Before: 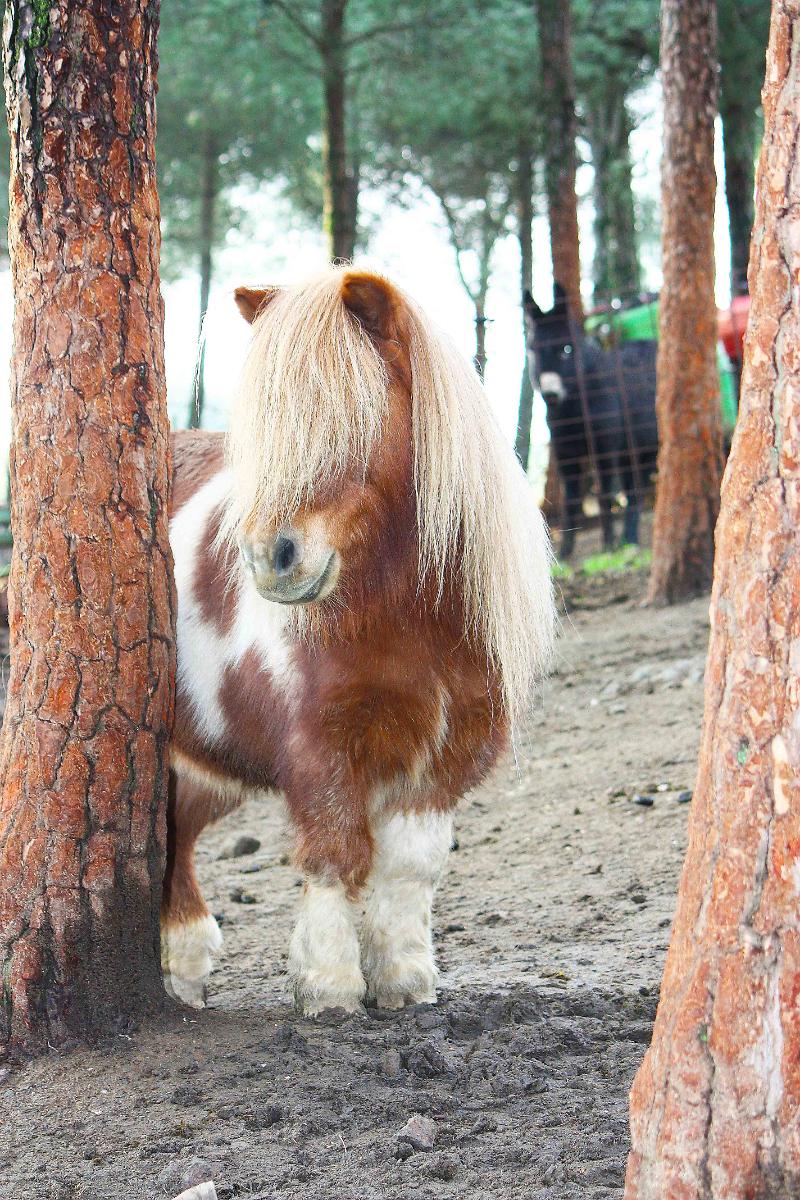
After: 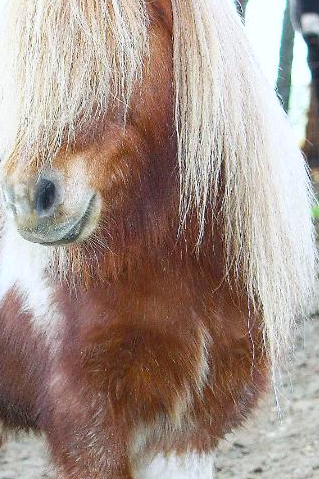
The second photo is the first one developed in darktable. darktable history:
white balance: red 0.974, blue 1.044
crop: left 30%, top 30%, right 30%, bottom 30%
